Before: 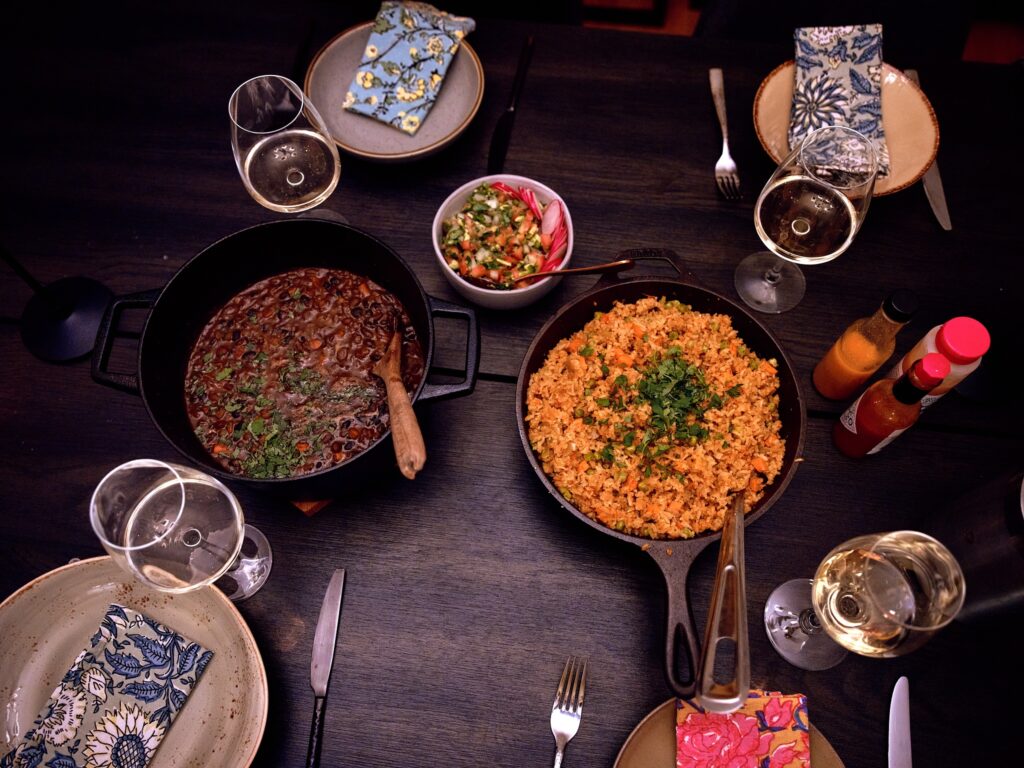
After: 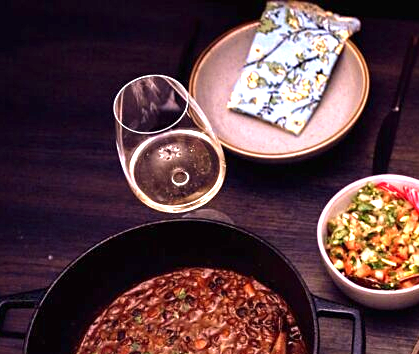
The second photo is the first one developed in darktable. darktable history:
exposure: black level correction 0, exposure 1.457 EV, compensate exposure bias true, compensate highlight preservation false
velvia: on, module defaults
crop and rotate: left 11.286%, top 0.061%, right 47.776%, bottom 53.788%
sharpen: amount 0.209
